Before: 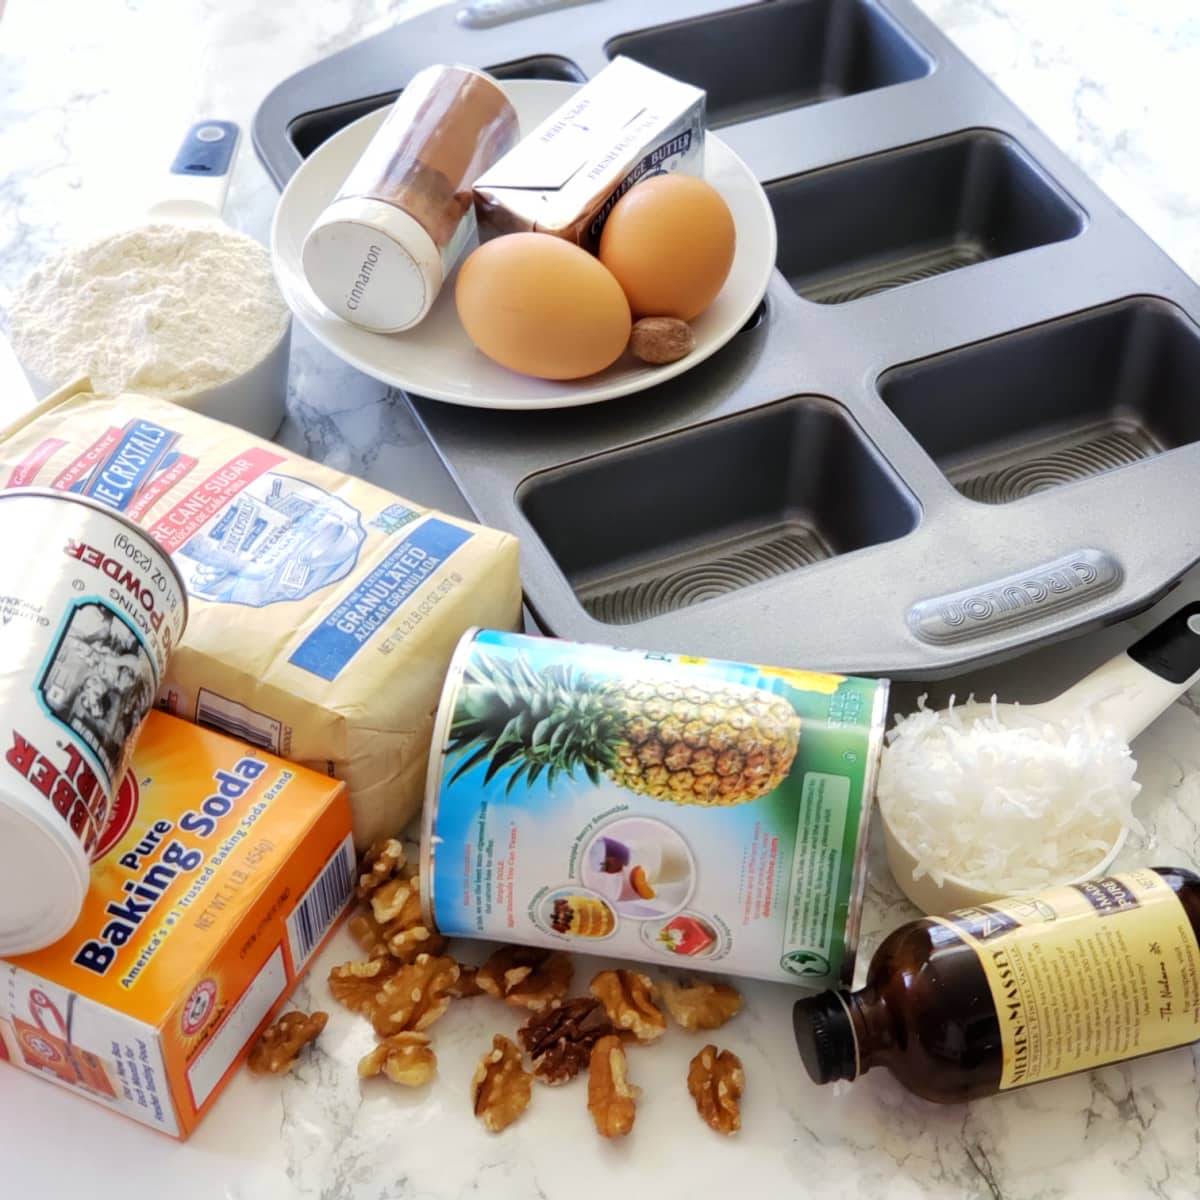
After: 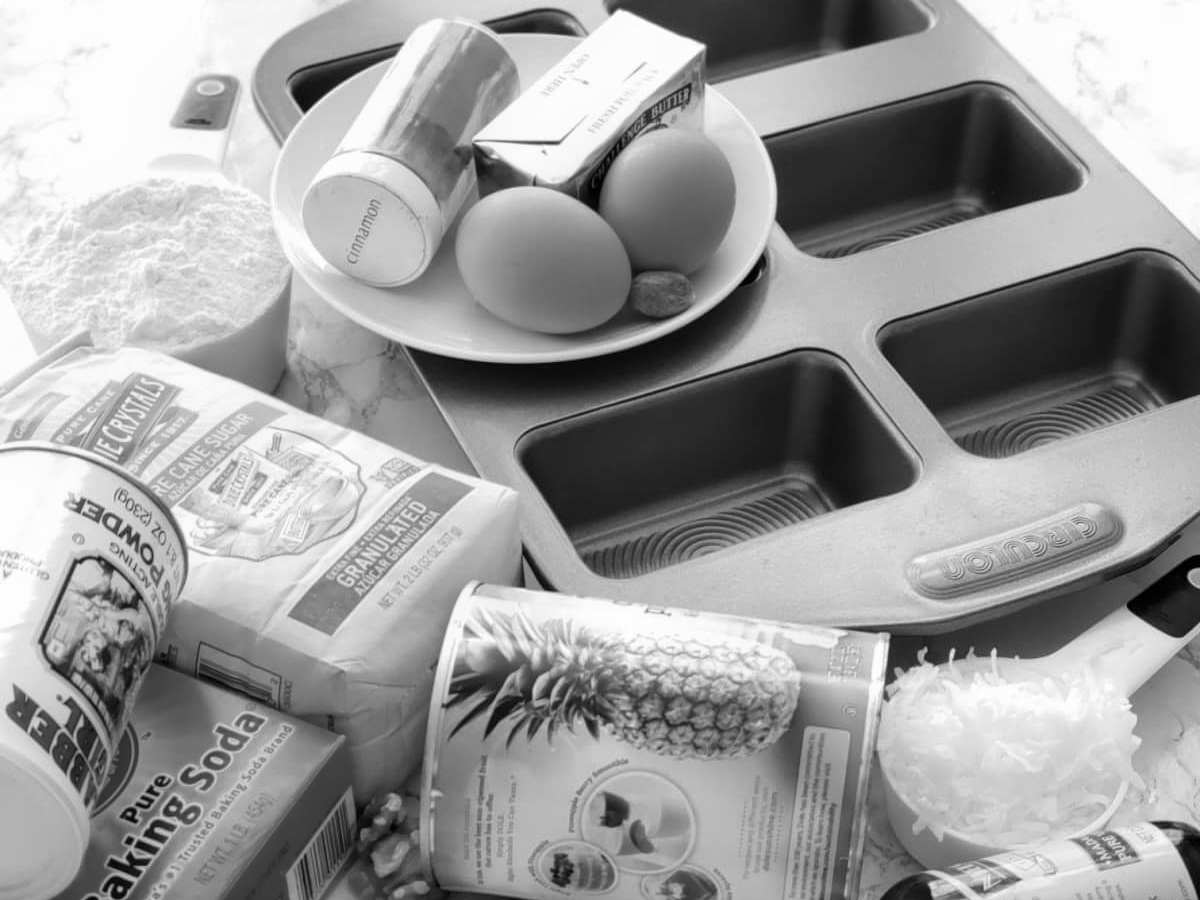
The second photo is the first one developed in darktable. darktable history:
monochrome: a -11.7, b 1.62, size 0.5, highlights 0.38
crop: top 3.857%, bottom 21.132%
exposure: compensate highlight preservation false
